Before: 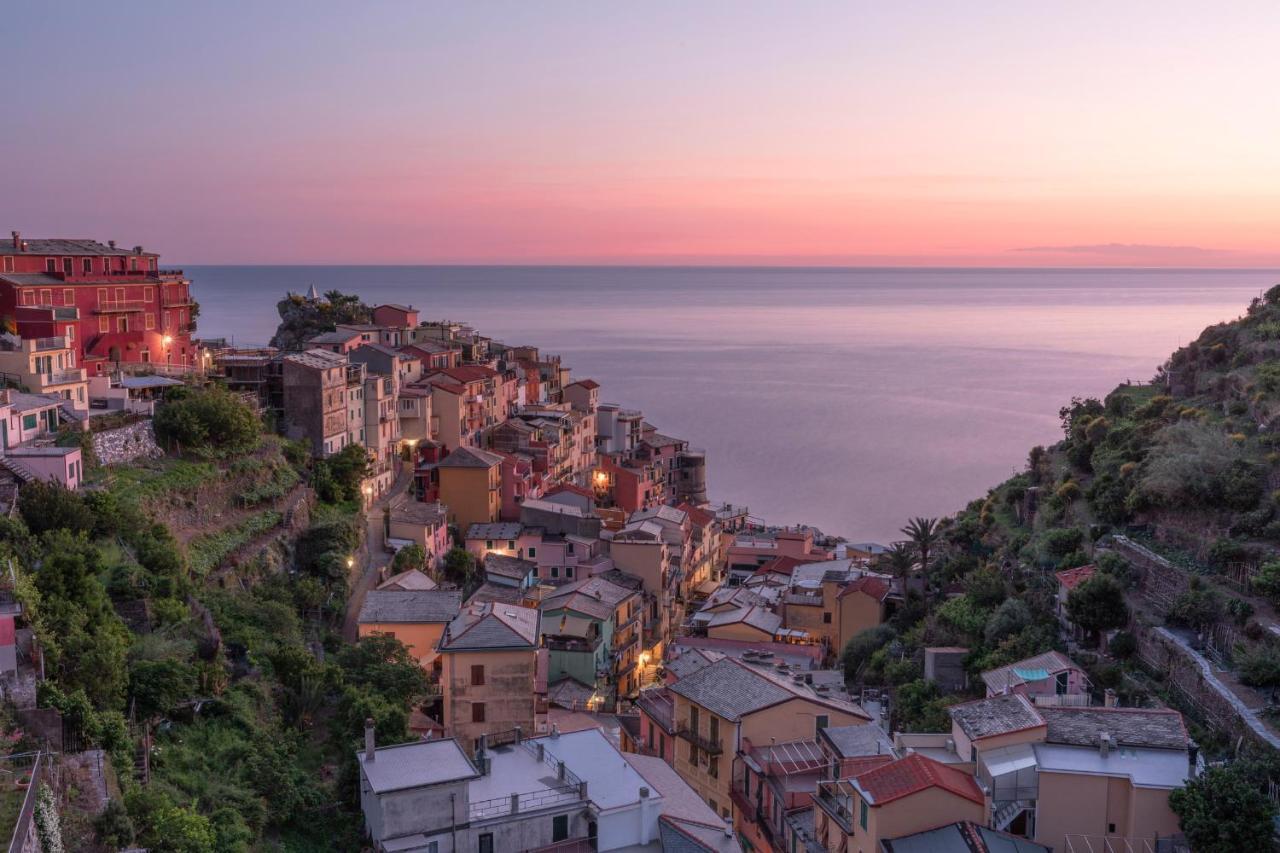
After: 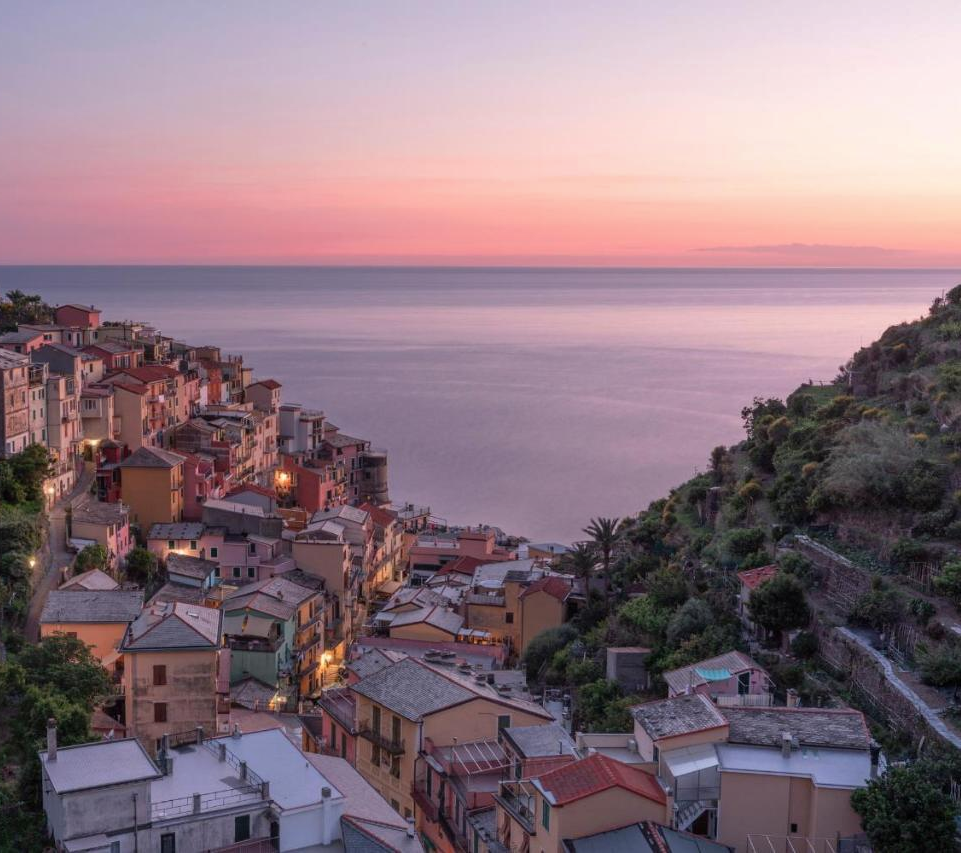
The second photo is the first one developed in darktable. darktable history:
crop and rotate: left 24.905%
shadows and highlights: radius 336.94, shadows 28.69, soften with gaussian
